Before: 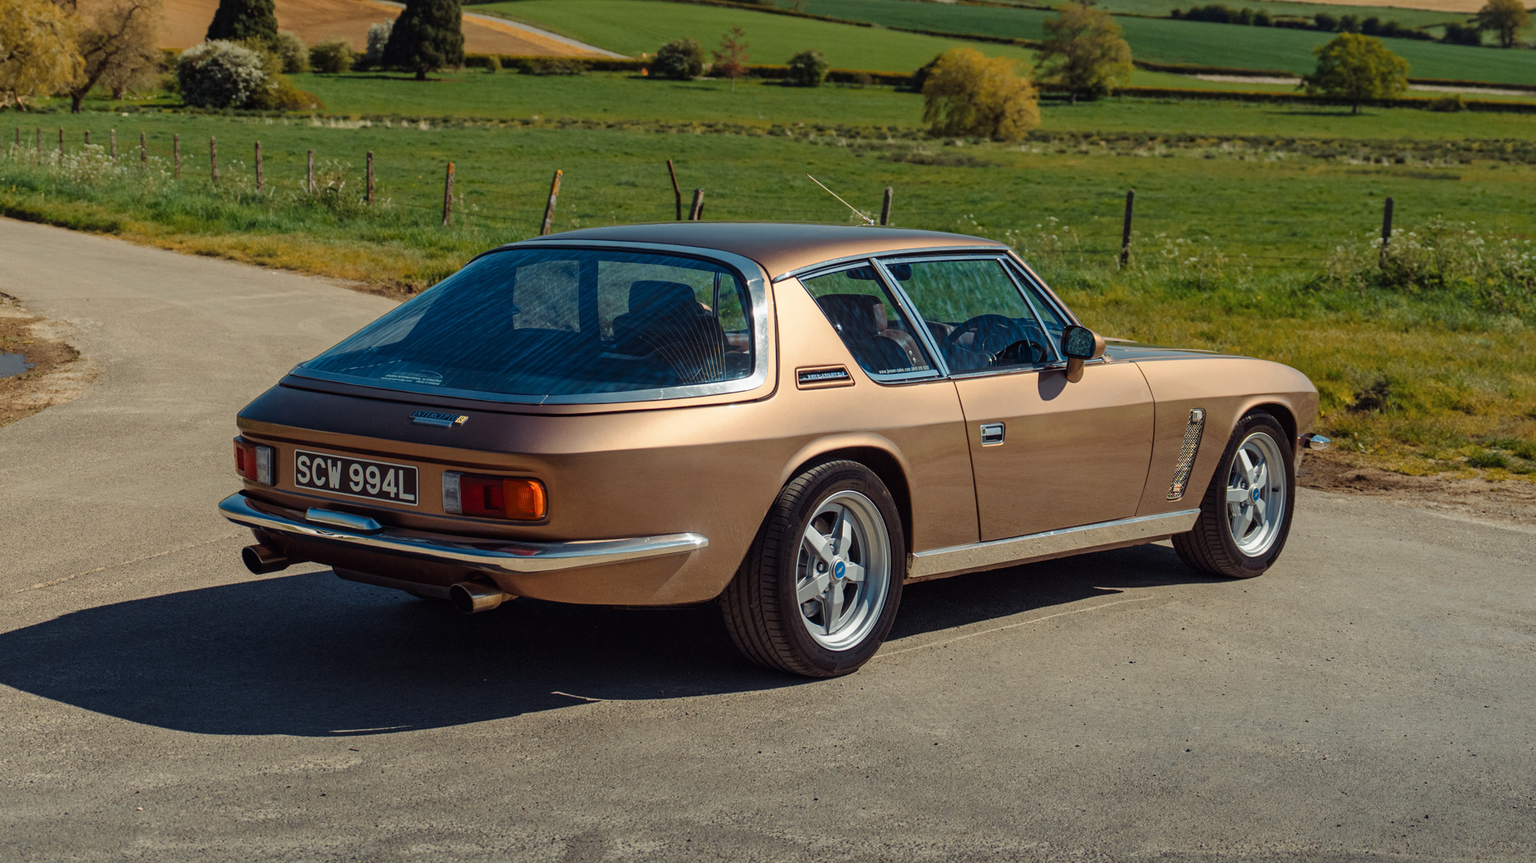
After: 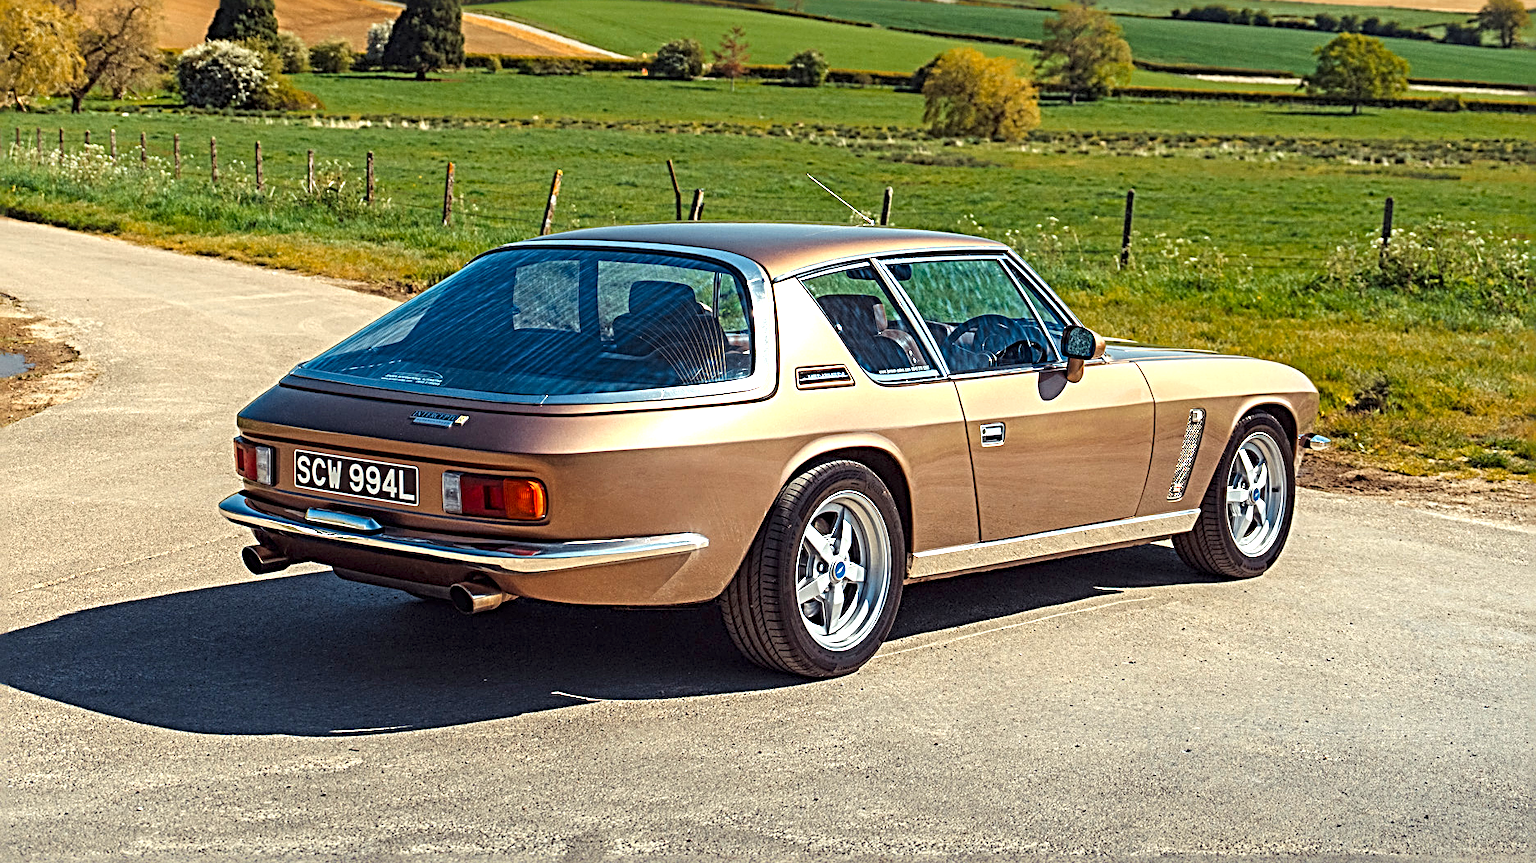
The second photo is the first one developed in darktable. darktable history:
color zones: curves: ch0 [(0, 0.425) (0.143, 0.422) (0.286, 0.42) (0.429, 0.419) (0.571, 0.419) (0.714, 0.42) (0.857, 0.422) (1, 0.425)]
local contrast: highlights 102%, shadows 102%, detail 120%, midtone range 0.2
sharpen: radius 3.741, amount 0.94
exposure: exposure 0.703 EV, compensate exposure bias true, compensate highlight preservation false
